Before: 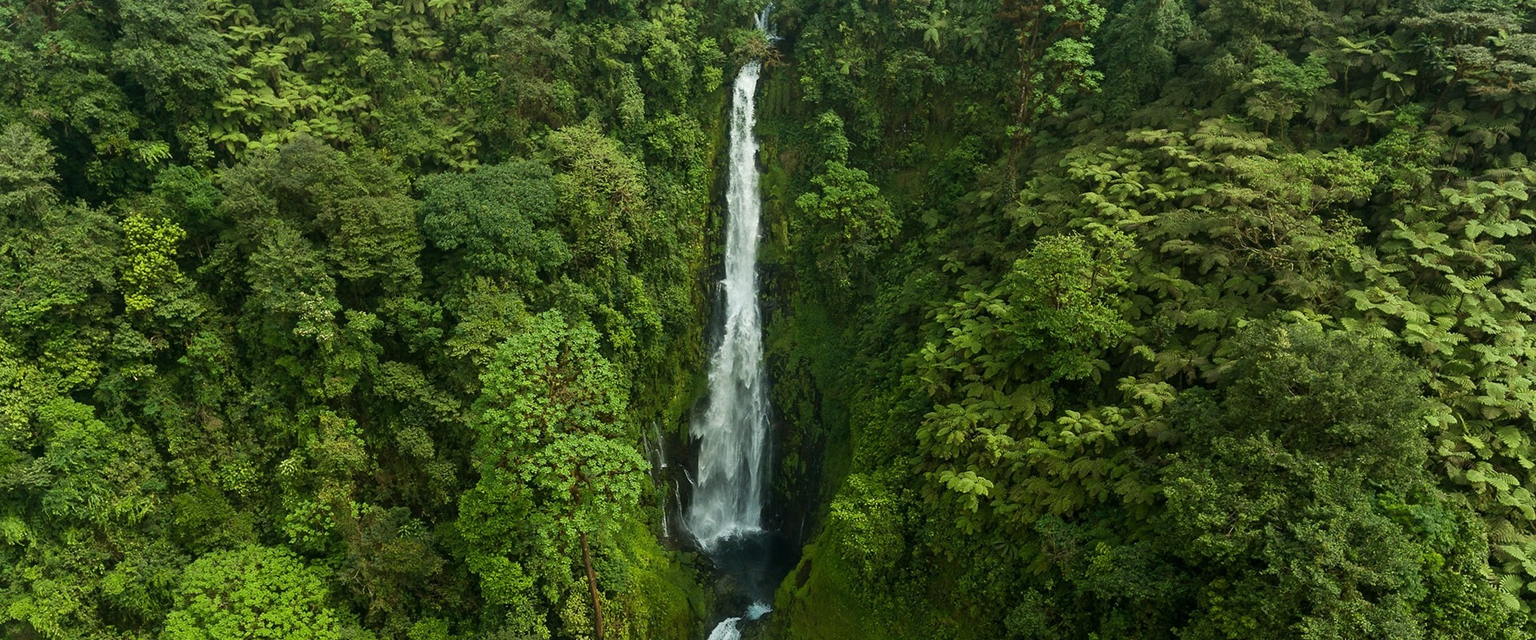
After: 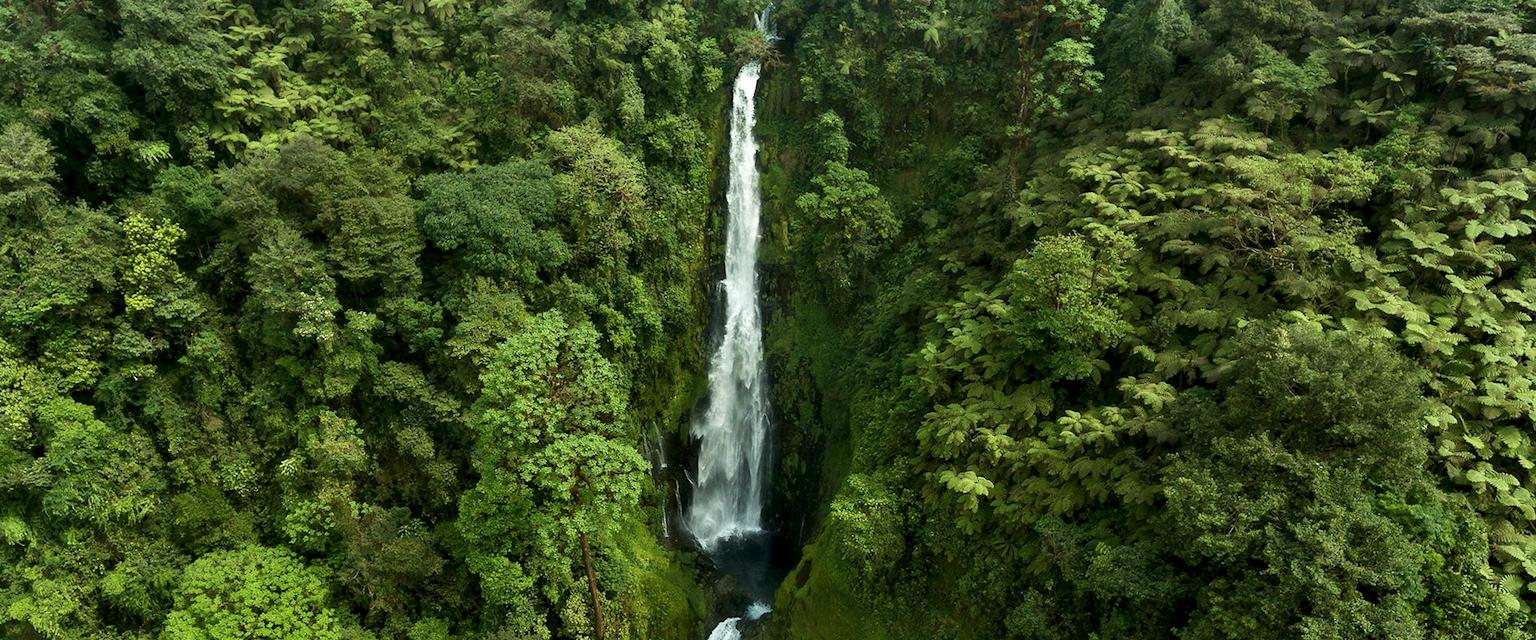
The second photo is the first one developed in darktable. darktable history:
contrast equalizer: y [[0.514, 0.573, 0.581, 0.508, 0.5, 0.5], [0.5 ×6], [0.5 ×6], [0 ×6], [0 ×6]]
